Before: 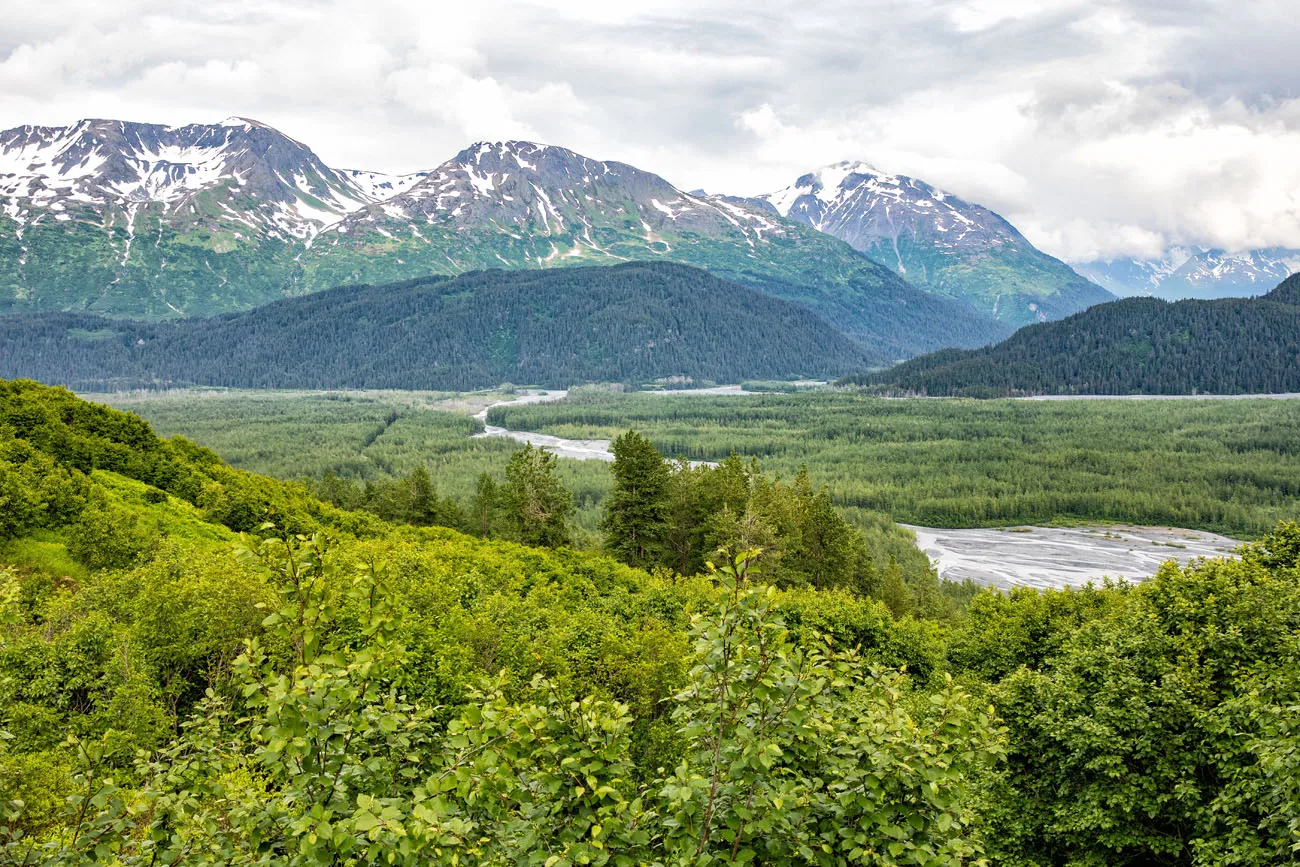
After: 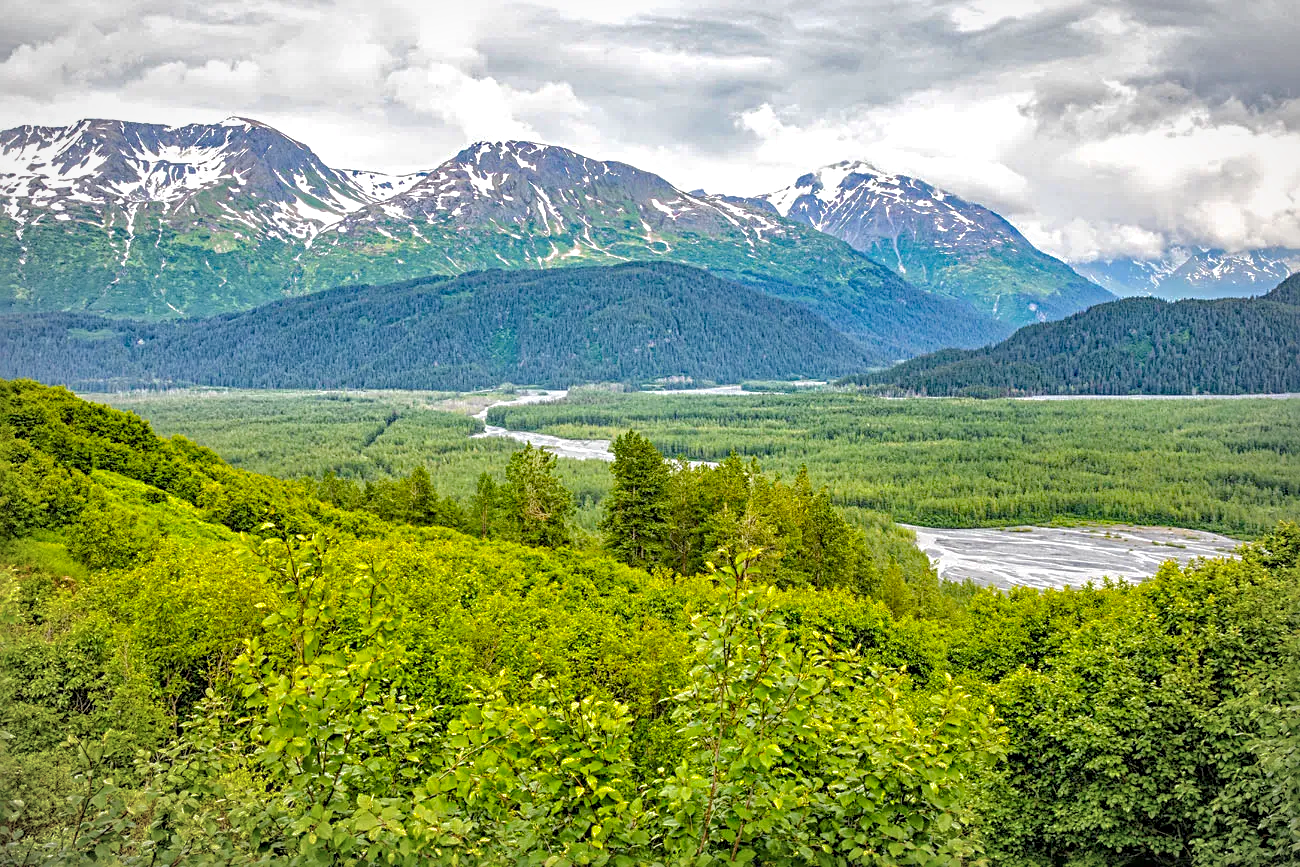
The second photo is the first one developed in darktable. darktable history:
tone equalizer: -7 EV 0.154 EV, -6 EV 0.606 EV, -5 EV 1.16 EV, -4 EV 1.32 EV, -3 EV 1.18 EV, -2 EV 0.6 EV, -1 EV 0.16 EV, smoothing diameter 24.87%, edges refinement/feathering 10.91, preserve details guided filter
sharpen: radius 3.952
local contrast: on, module defaults
color balance rgb: perceptual saturation grading › global saturation 25.799%, perceptual brilliance grading › mid-tones 10.375%, perceptual brilliance grading › shadows 14.749%
vignetting: fall-off start 80.93%, fall-off radius 62.52%, brightness -0.294, automatic ratio true, width/height ratio 1.41
shadows and highlights: on, module defaults
